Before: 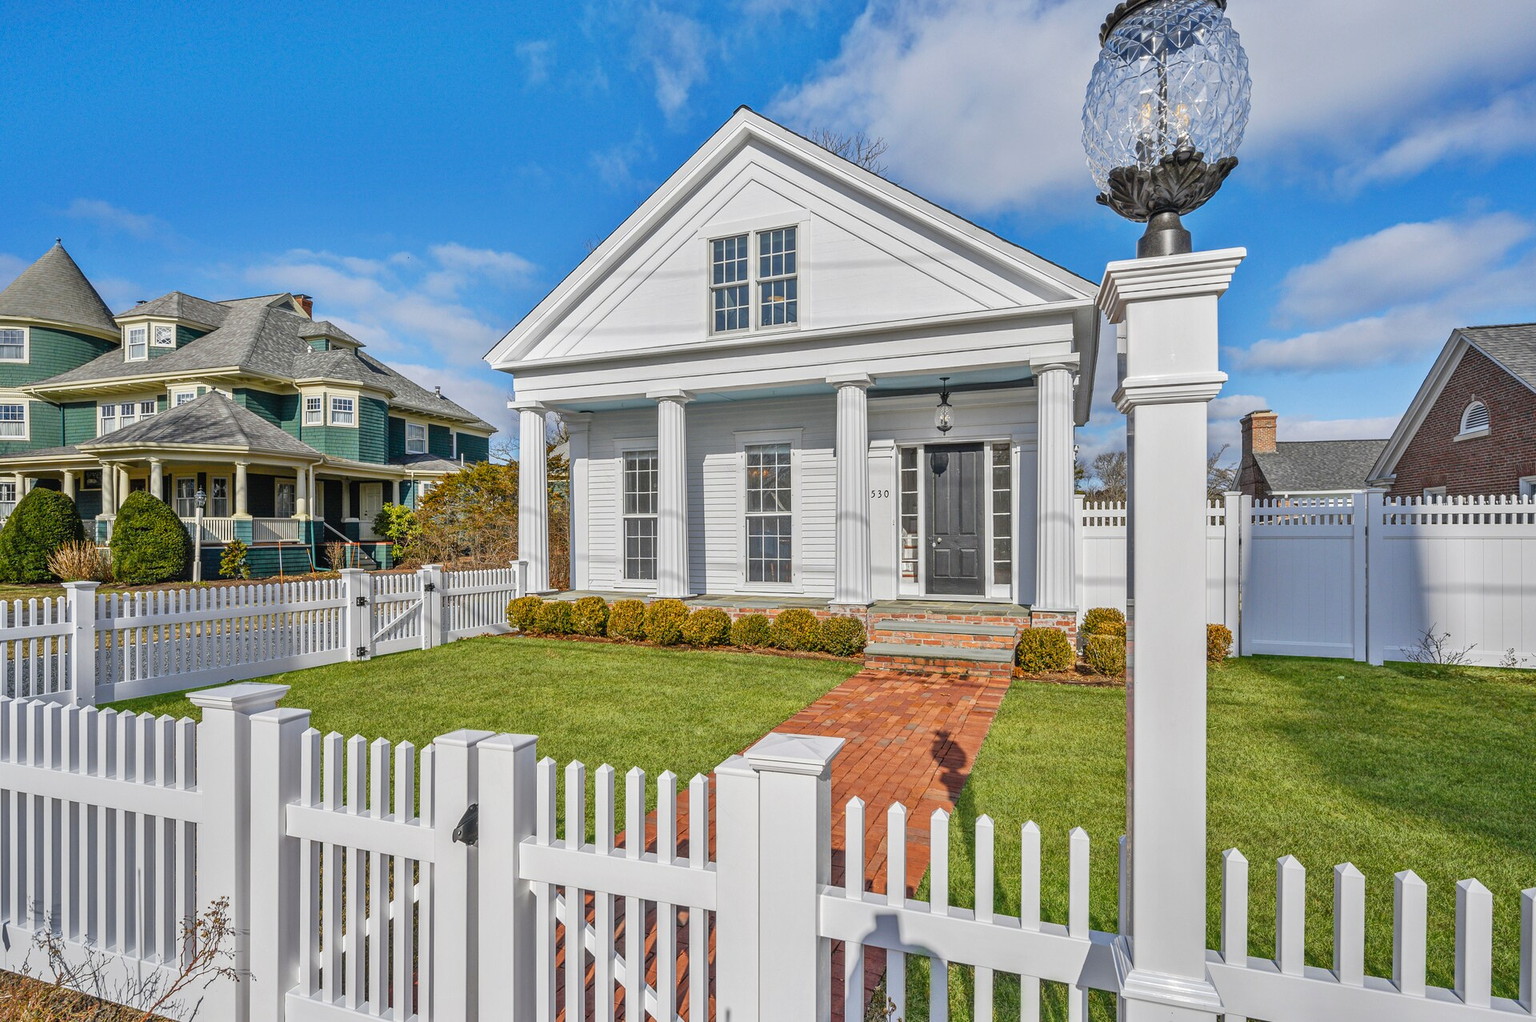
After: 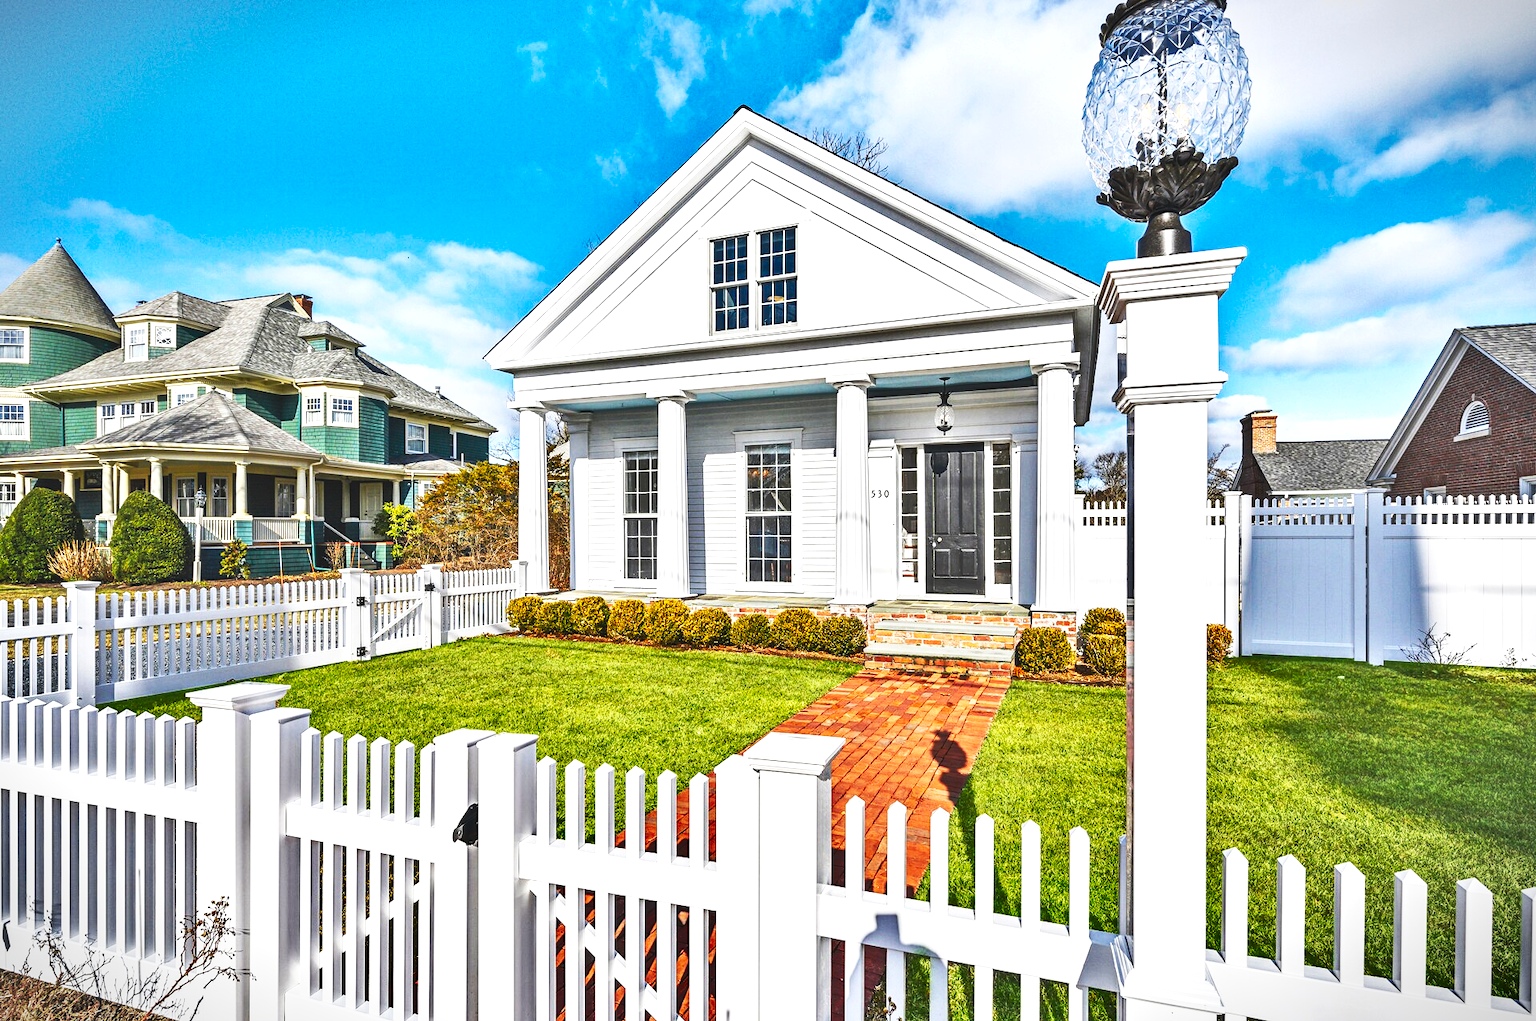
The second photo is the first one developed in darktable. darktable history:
base curve: curves: ch0 [(0, 0) (0.257, 0.25) (0.482, 0.586) (0.757, 0.871) (1, 1)], preserve colors none
vignetting: fall-off start 100.96%, width/height ratio 1.303
exposure: black level correction -0.005, exposure 1.004 EV, compensate highlight preservation false
shadows and highlights: soften with gaussian
